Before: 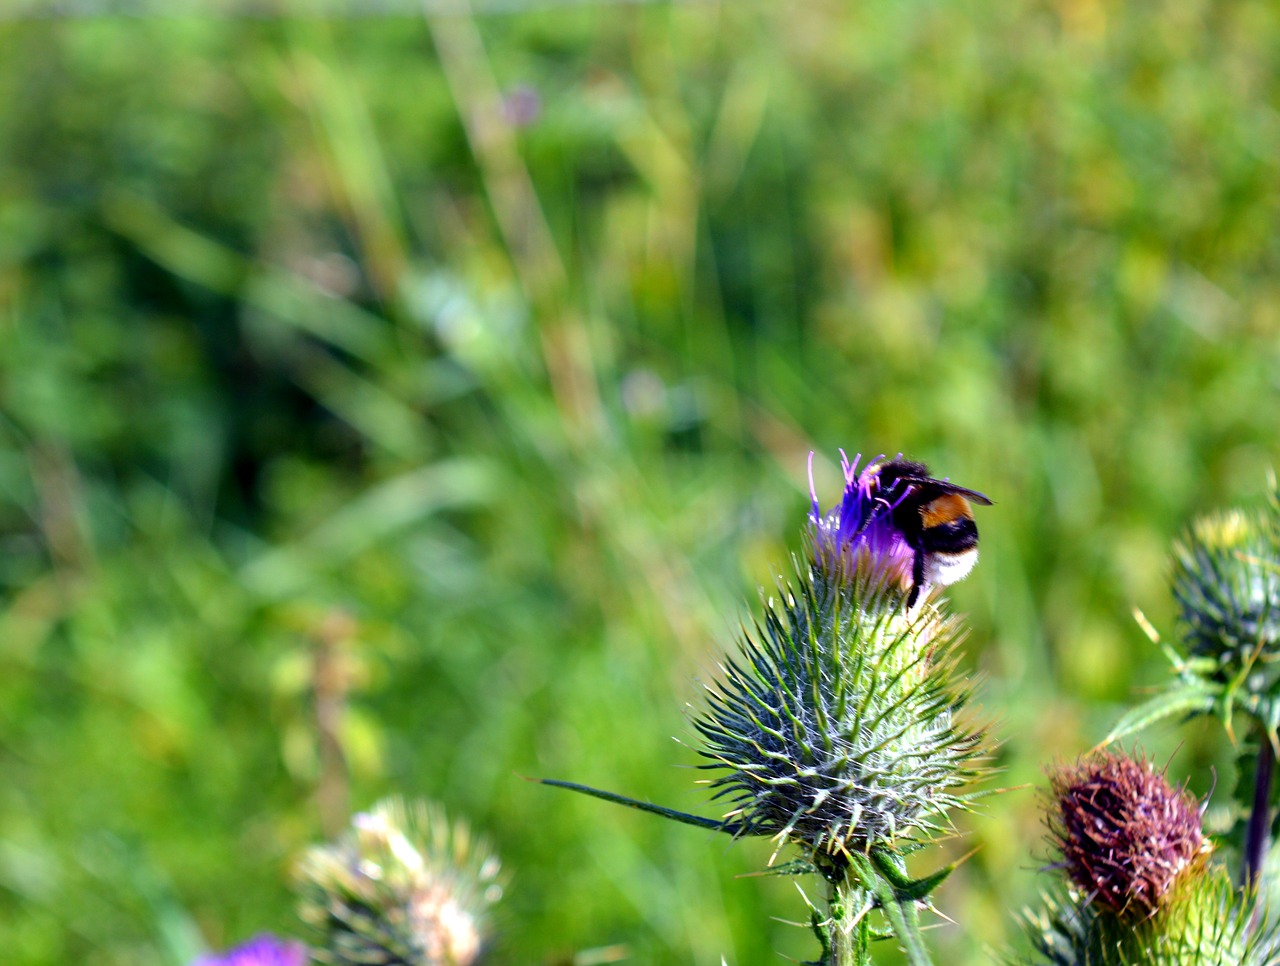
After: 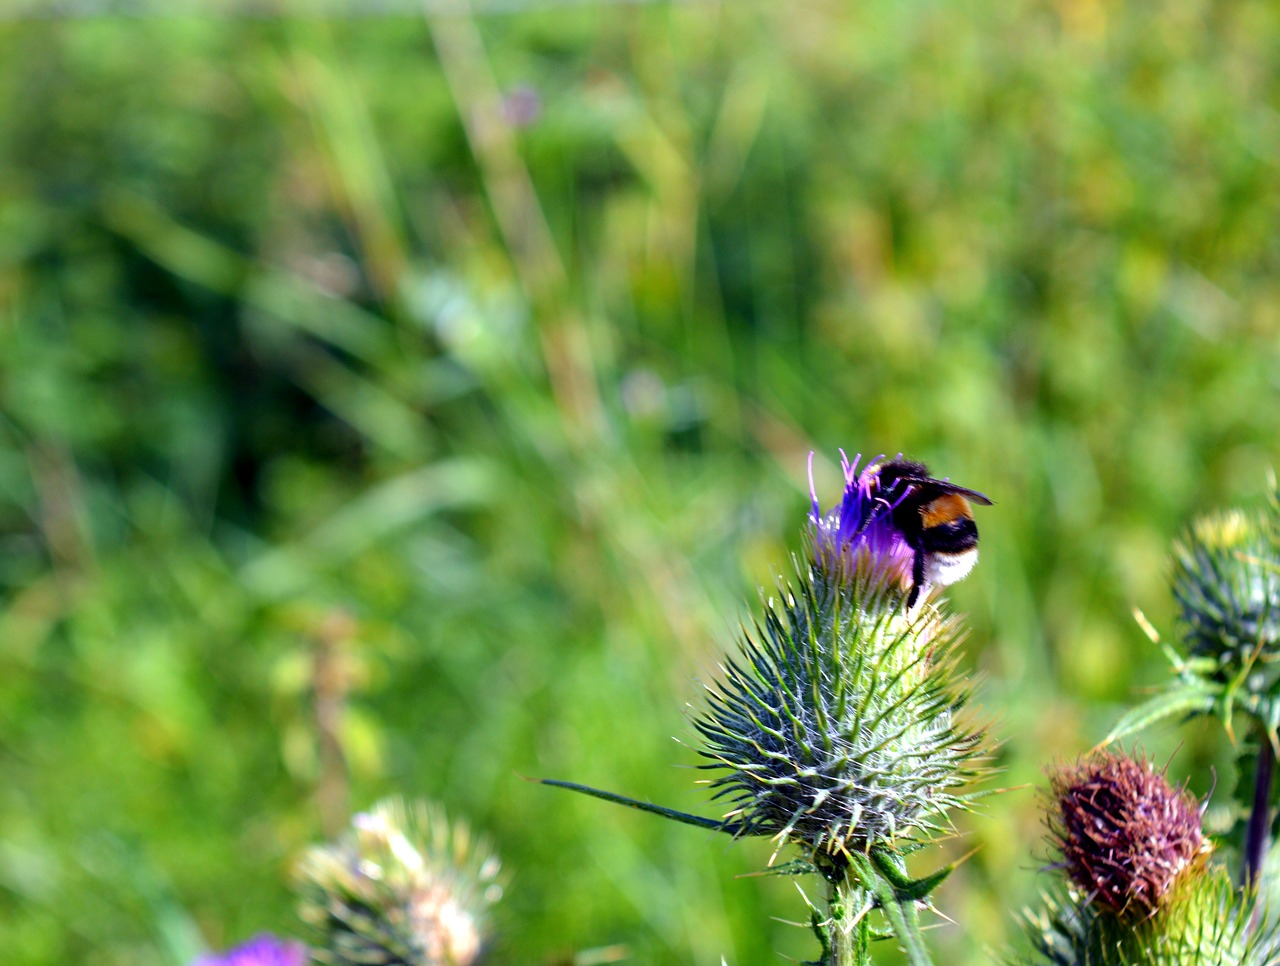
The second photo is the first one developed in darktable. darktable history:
shadows and highlights: shadows -23.91, highlights 48.46, soften with gaussian
